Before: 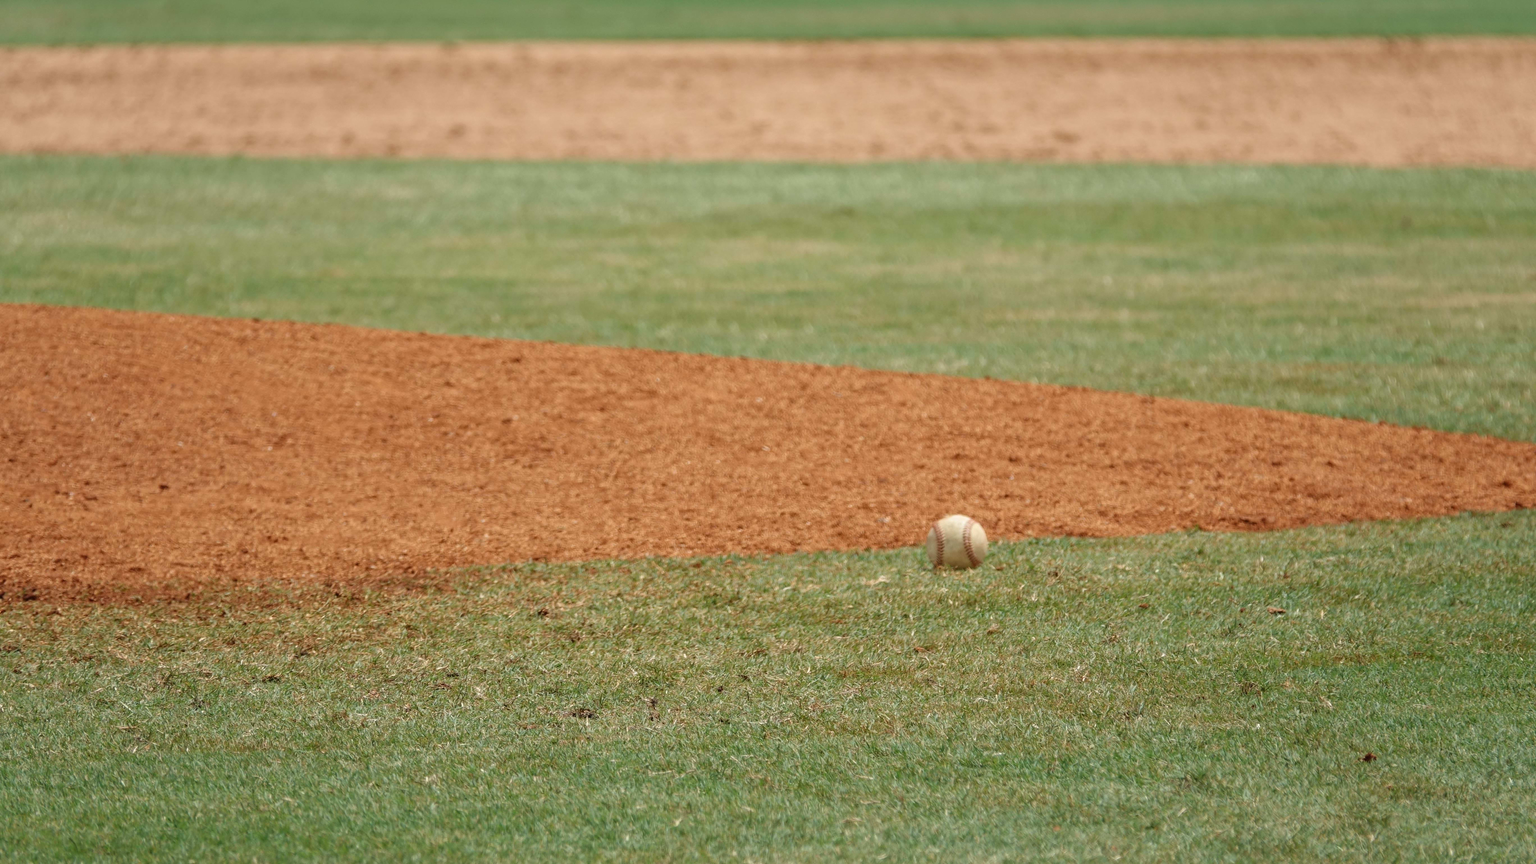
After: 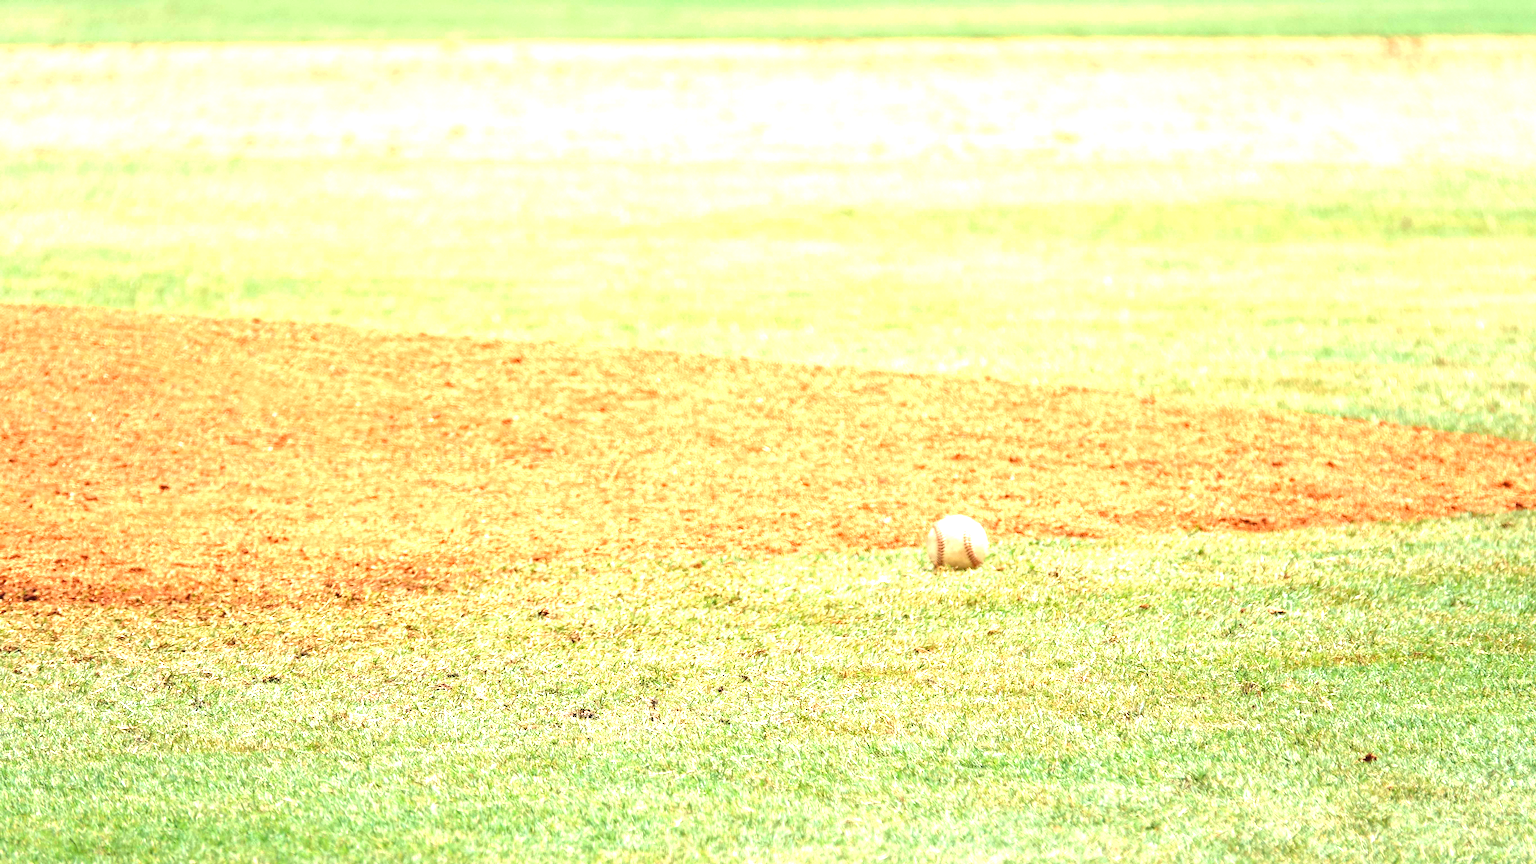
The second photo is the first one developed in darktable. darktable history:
levels: levels [0, 0.281, 0.562]
